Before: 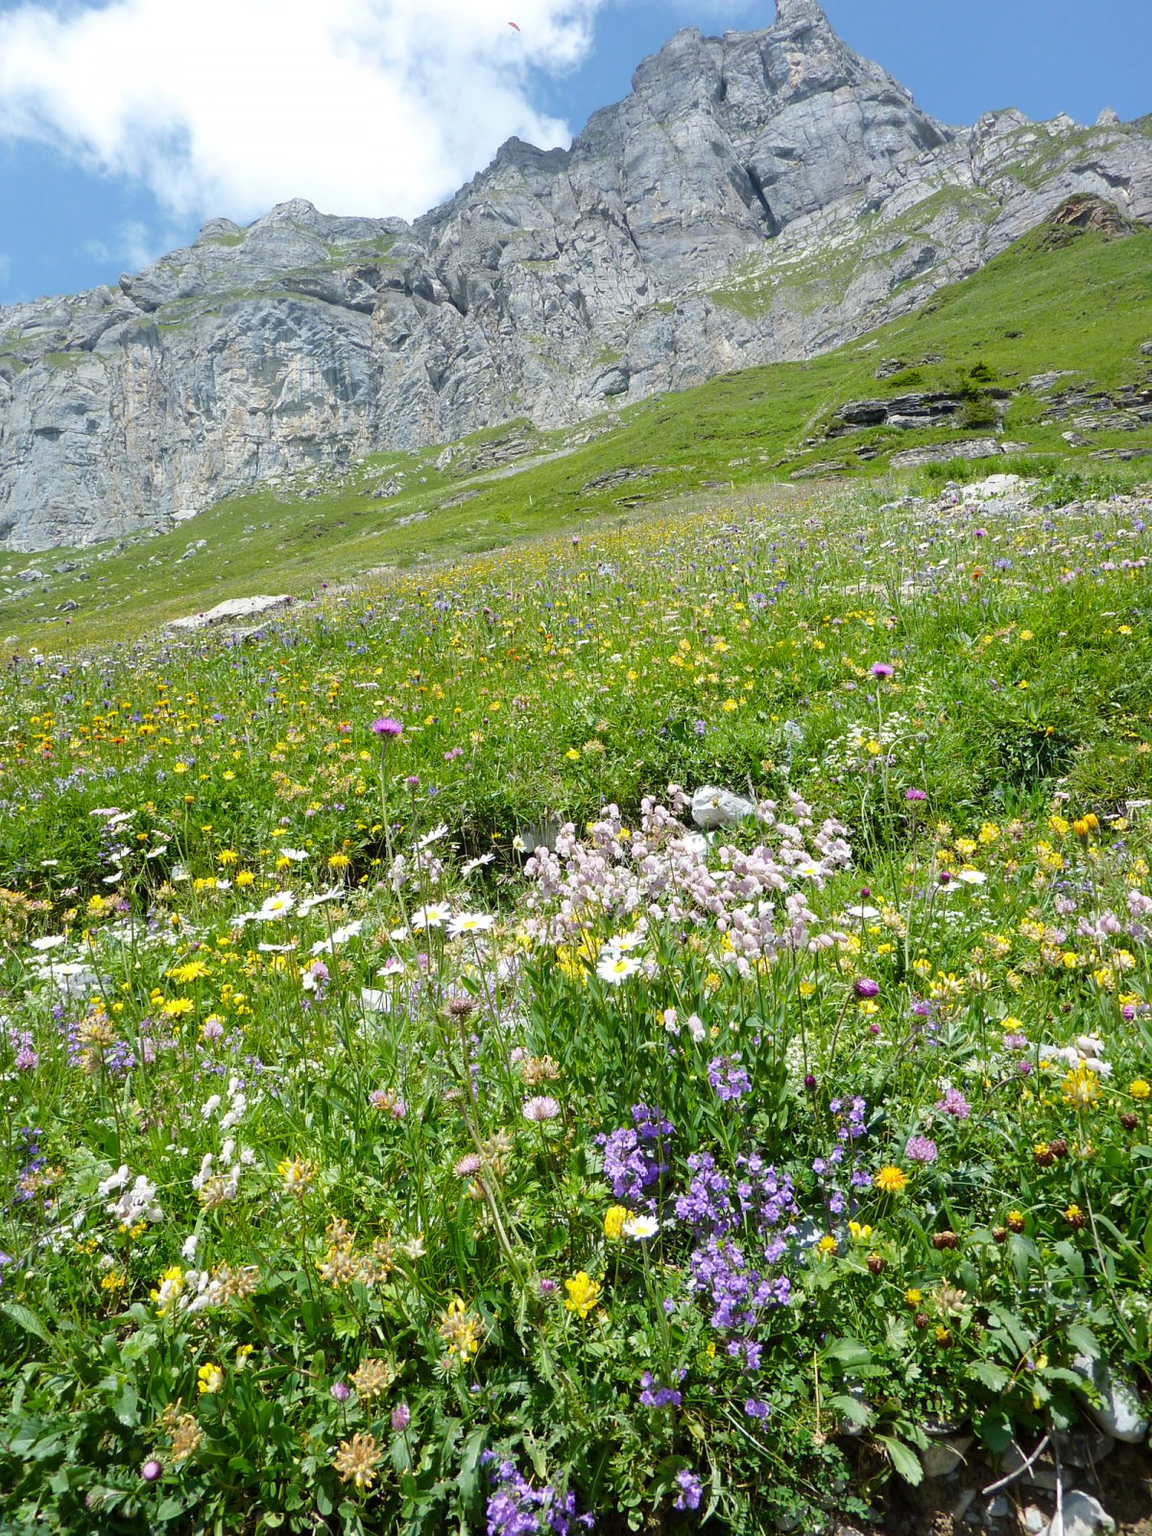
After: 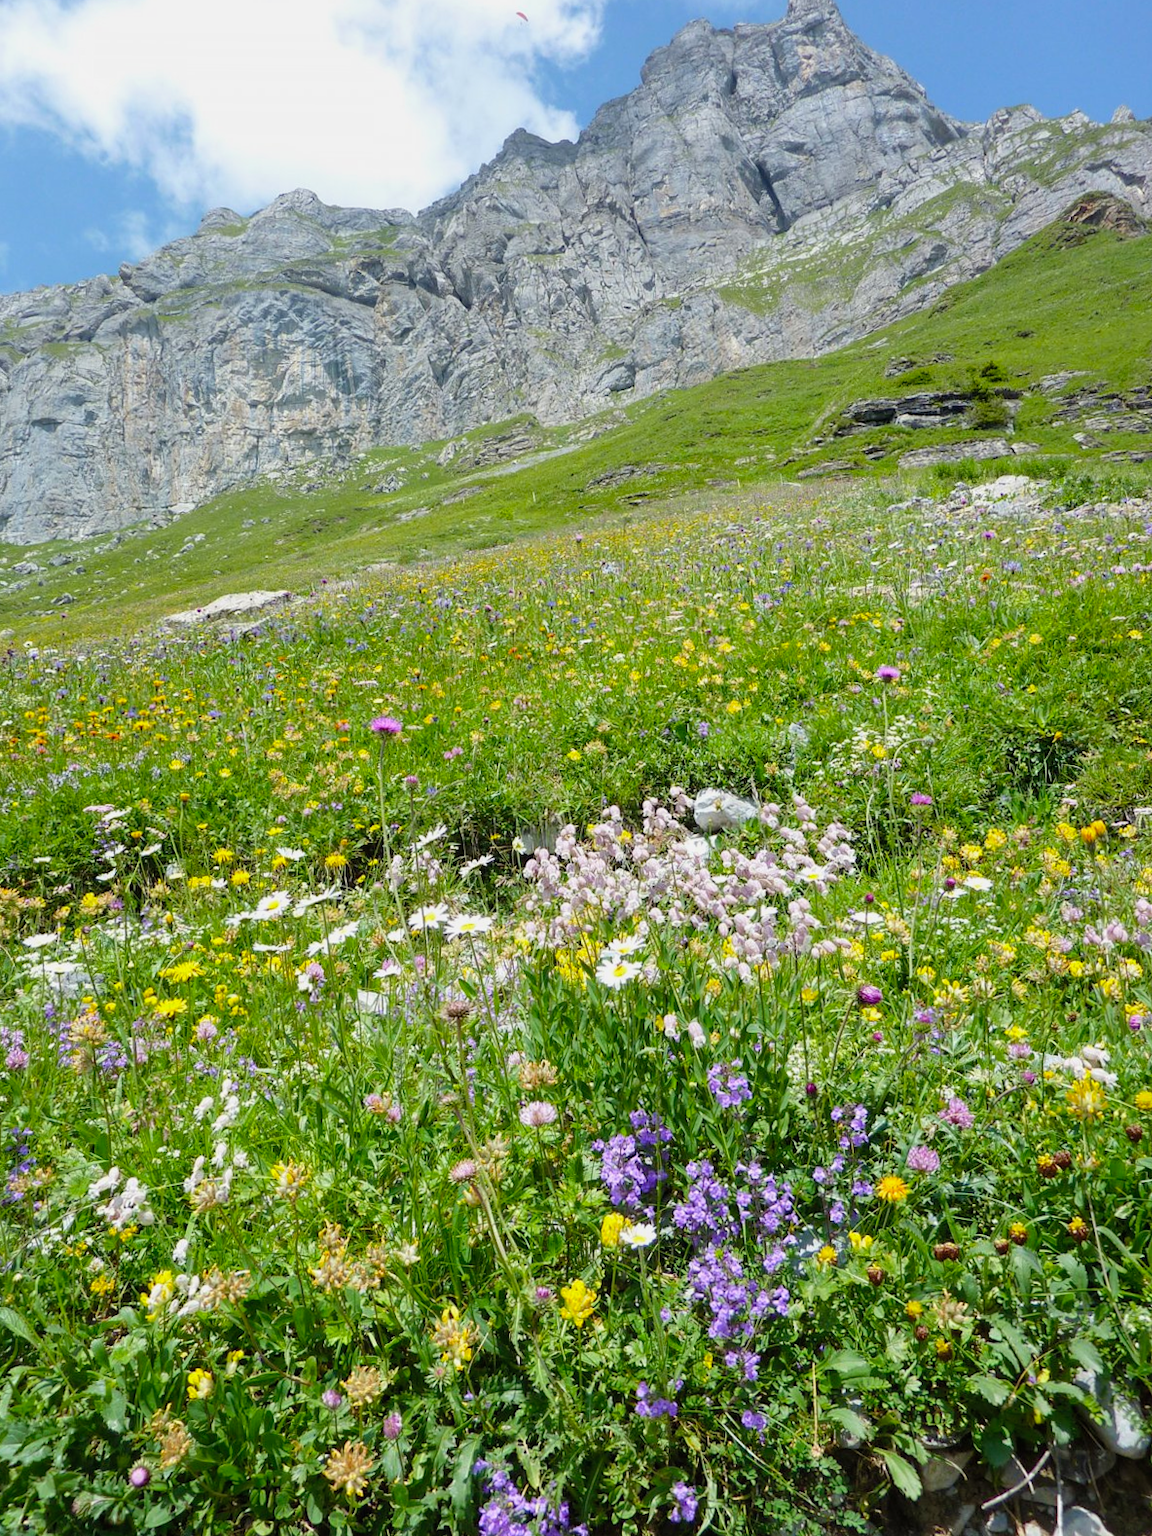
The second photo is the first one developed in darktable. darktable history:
contrast brightness saturation: contrast -0.101, brightness 0.045, saturation 0.078
tone curve: curves: ch0 [(0, 0) (0.059, 0.027) (0.162, 0.125) (0.304, 0.279) (0.547, 0.532) (0.828, 0.815) (1, 0.983)]; ch1 [(0, 0) (0.23, 0.166) (0.34, 0.298) (0.371, 0.334) (0.435, 0.408) (0.477, 0.469) (0.499, 0.498) (0.529, 0.544) (0.559, 0.587) (0.743, 0.798) (1, 1)]; ch2 [(0, 0) (0.431, 0.414) (0.498, 0.503) (0.524, 0.531) (0.568, 0.567) (0.6, 0.597) (0.643, 0.631) (0.74, 0.721) (1, 1)], preserve colors none
crop and rotate: angle -0.581°
local contrast: highlights 103%, shadows 103%, detail 119%, midtone range 0.2
